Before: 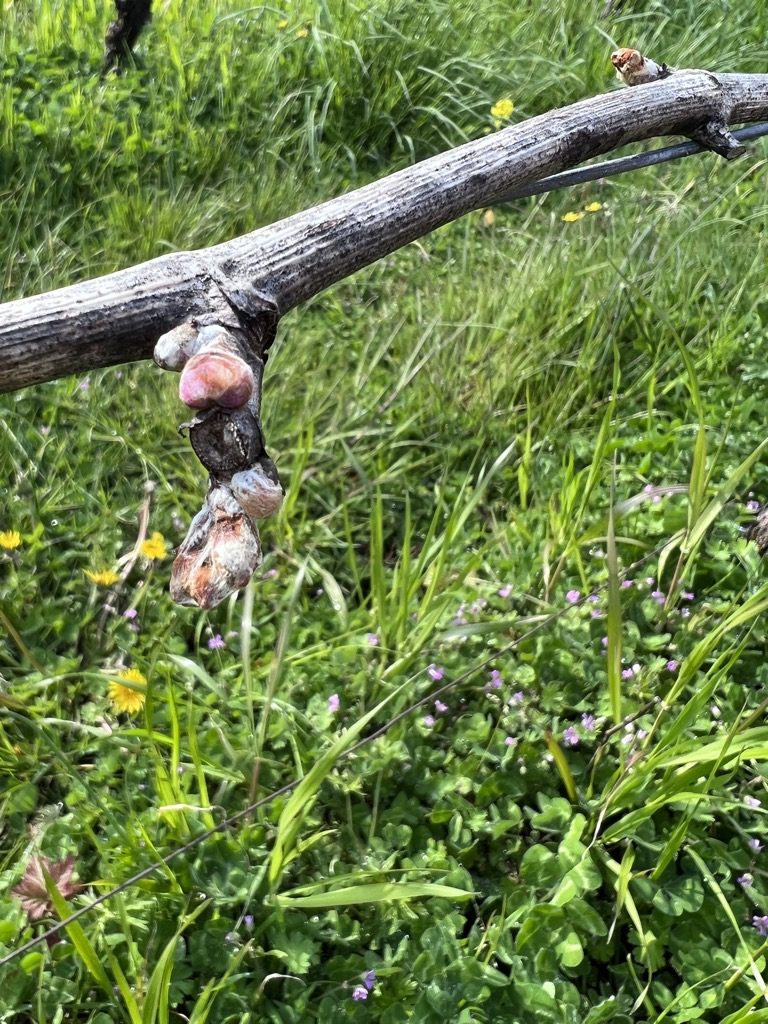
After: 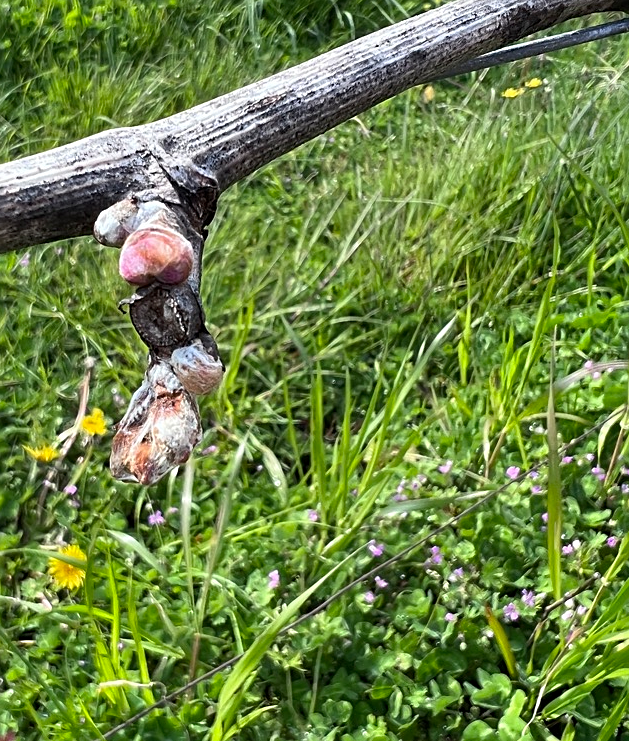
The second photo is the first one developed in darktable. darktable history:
crop: left 7.858%, top 12.129%, right 10.175%, bottom 15.449%
sharpen: on, module defaults
